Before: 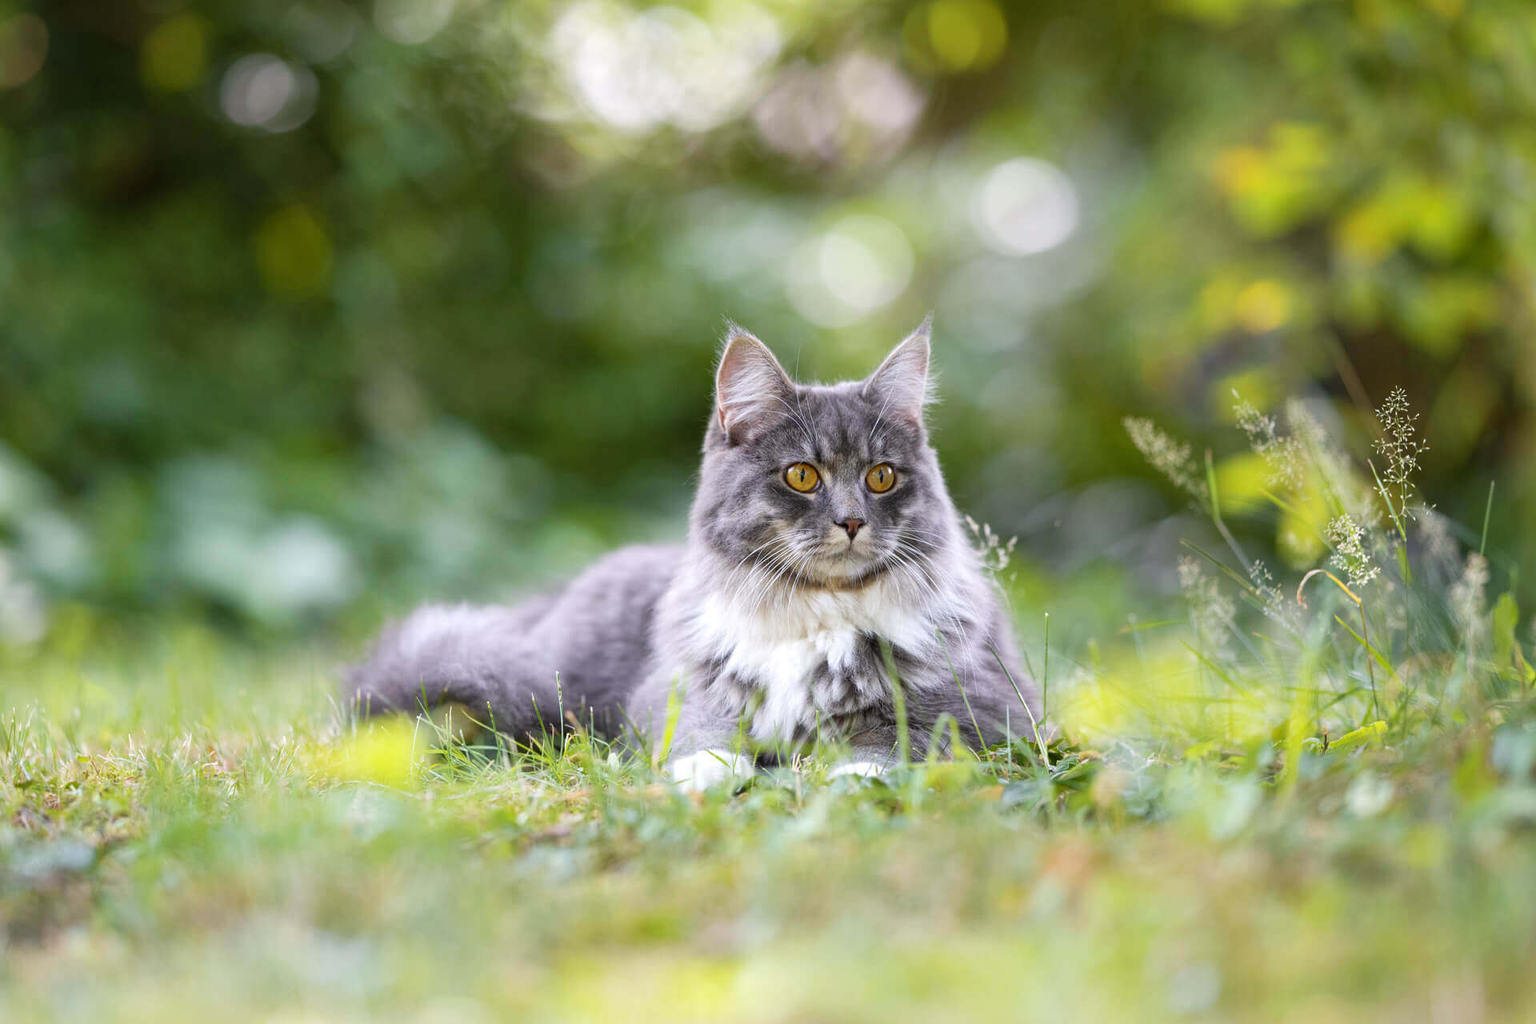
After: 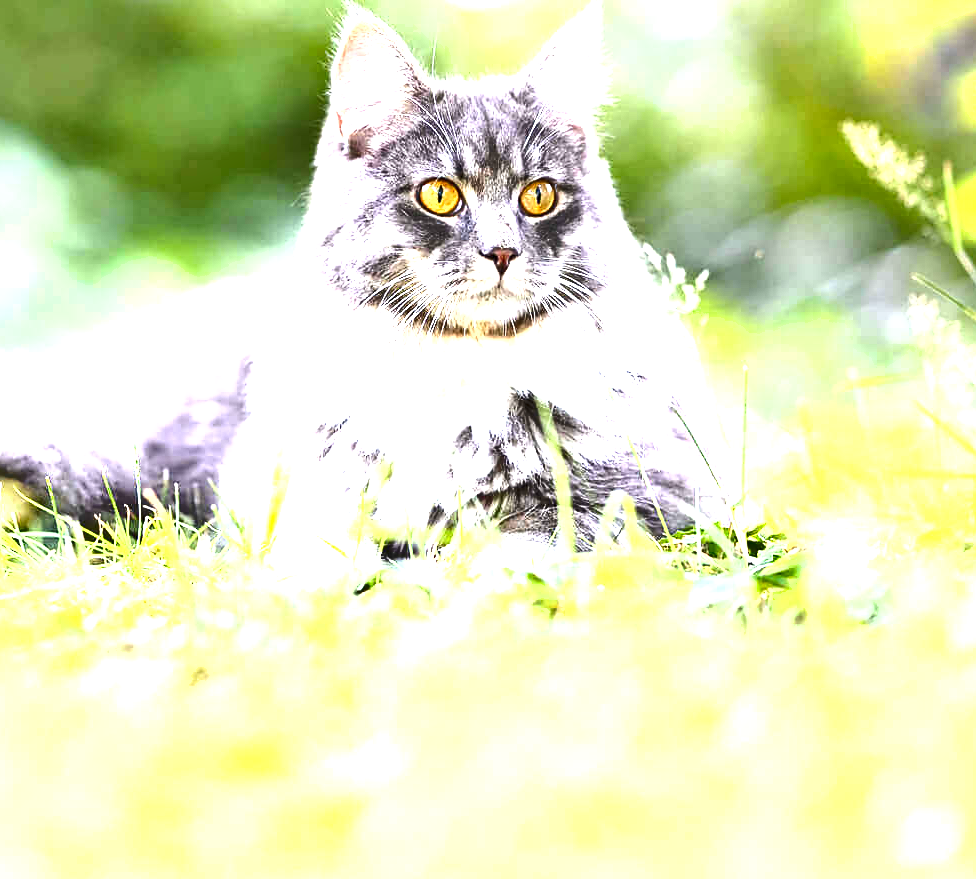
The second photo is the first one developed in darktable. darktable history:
exposure: black level correction 0, exposure 2.159 EV, compensate highlight preservation false
sharpen: radius 1.91, amount 0.404, threshold 1.422
crop and rotate: left 29.34%, top 31.286%, right 19.812%
shadows and highlights: shadows 31.69, highlights -31.9, soften with gaussian
